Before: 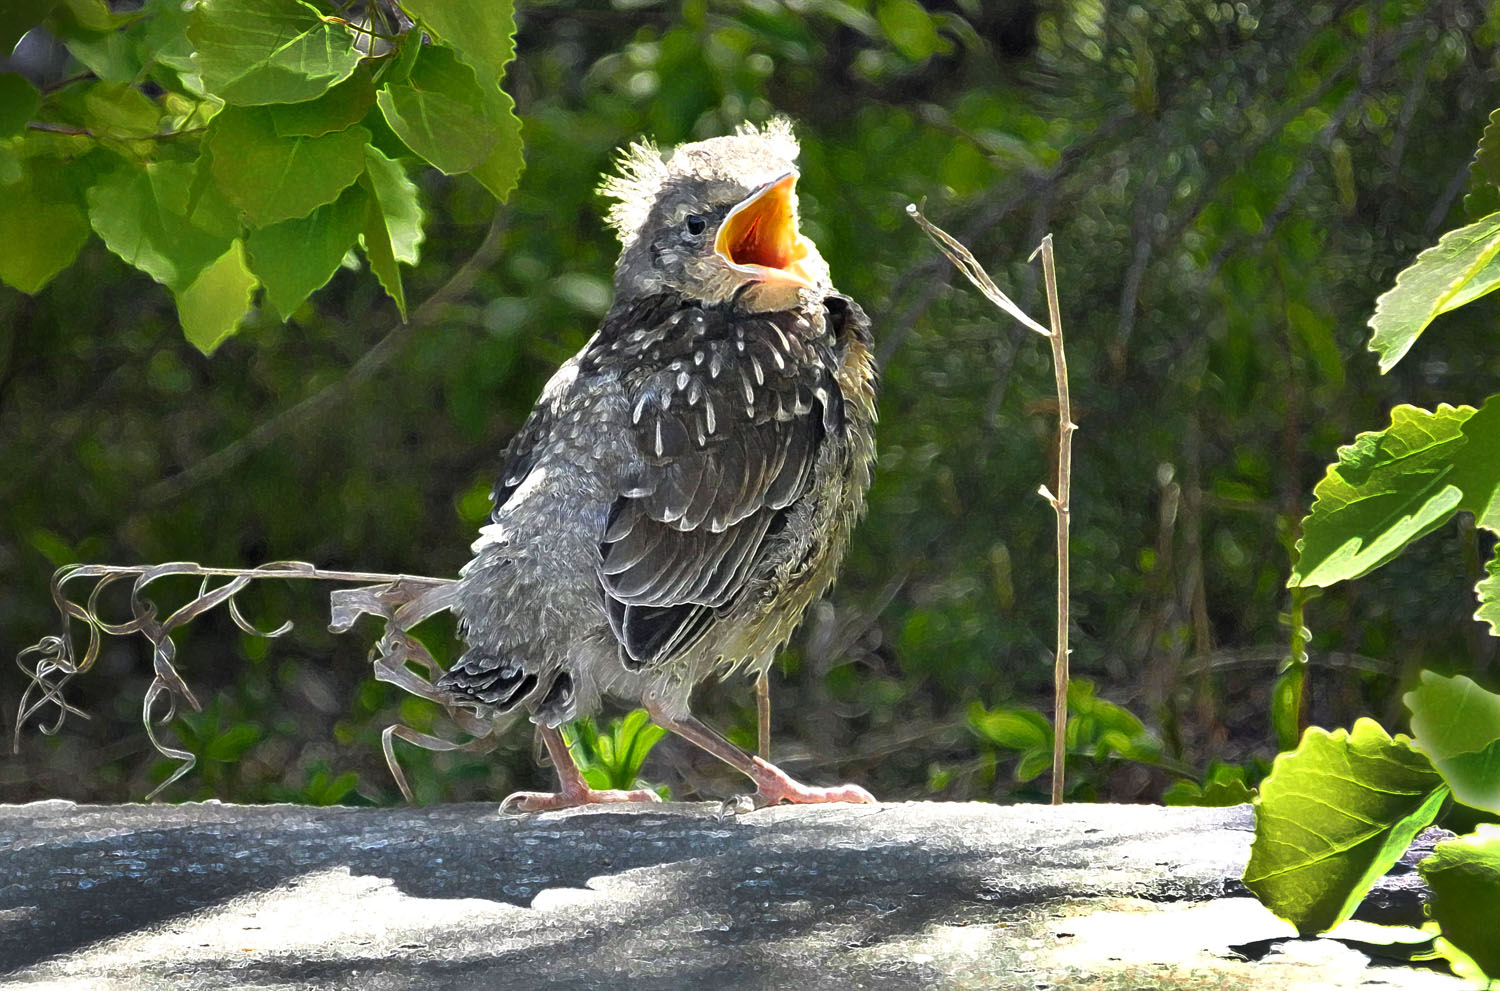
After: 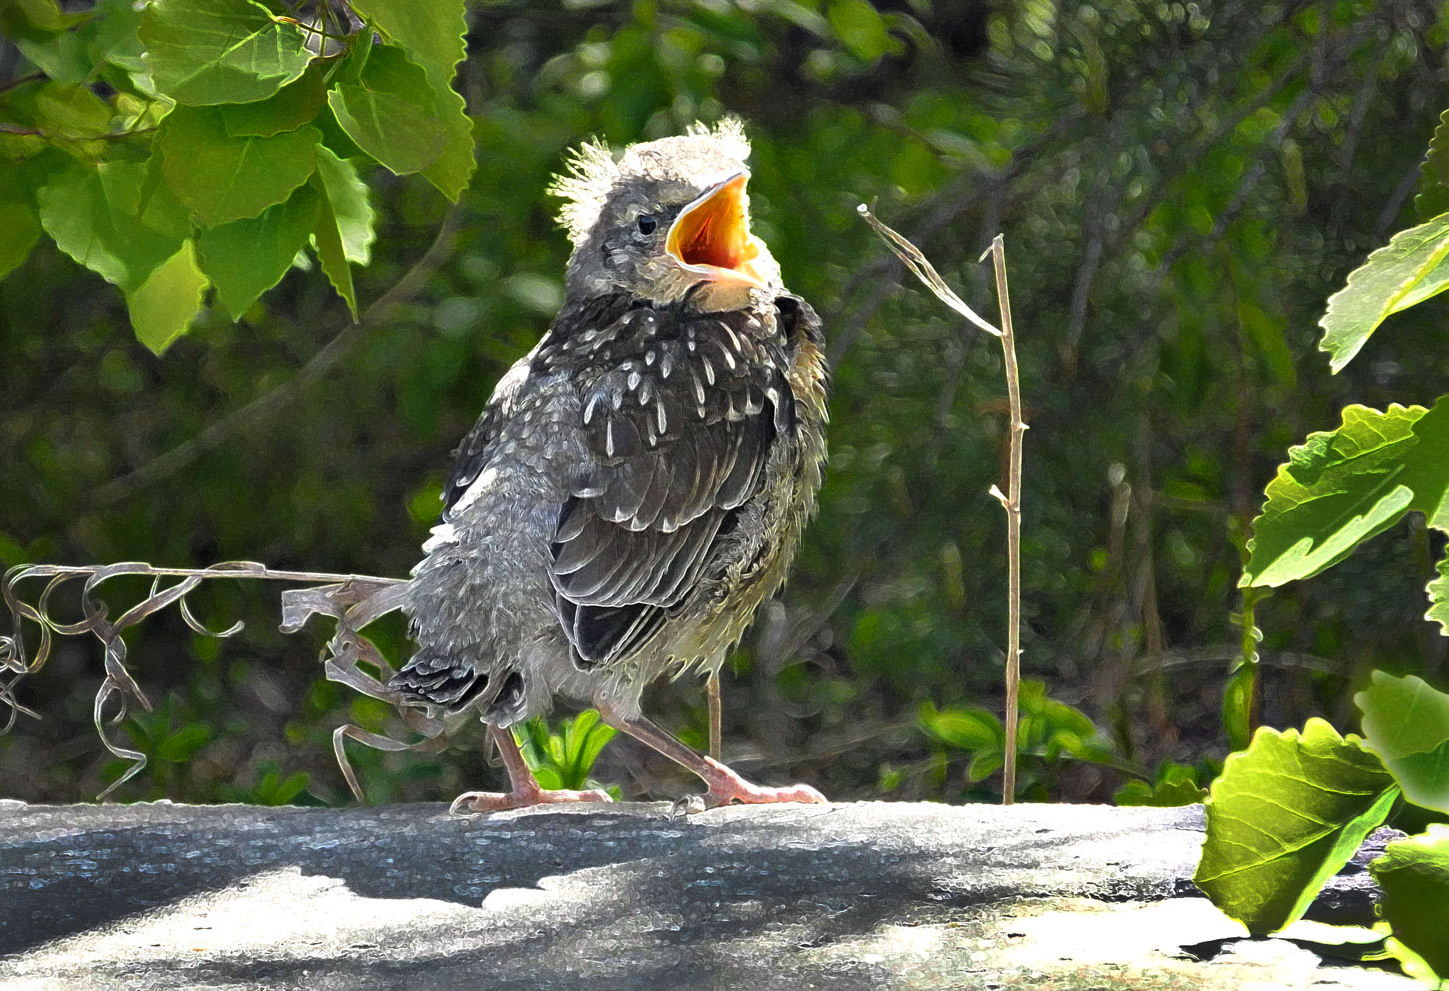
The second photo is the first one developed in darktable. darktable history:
crop and rotate: left 3.359%
